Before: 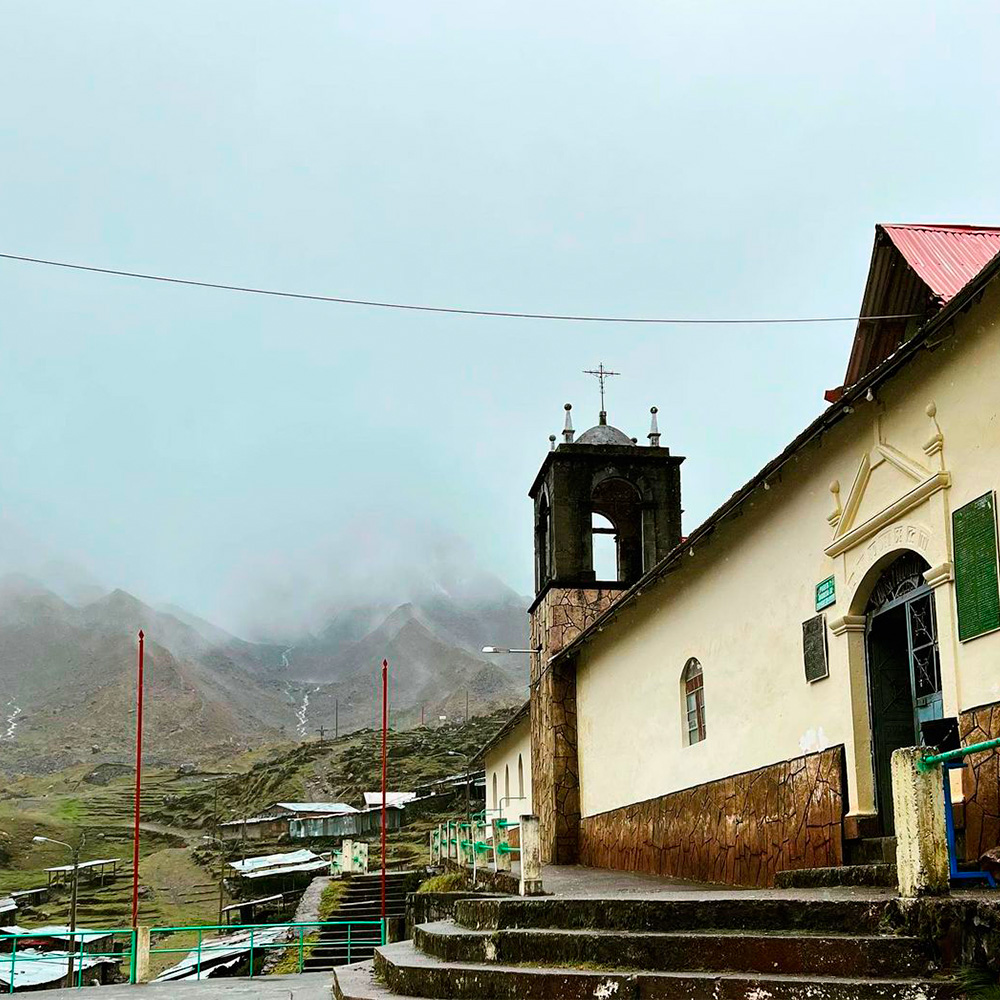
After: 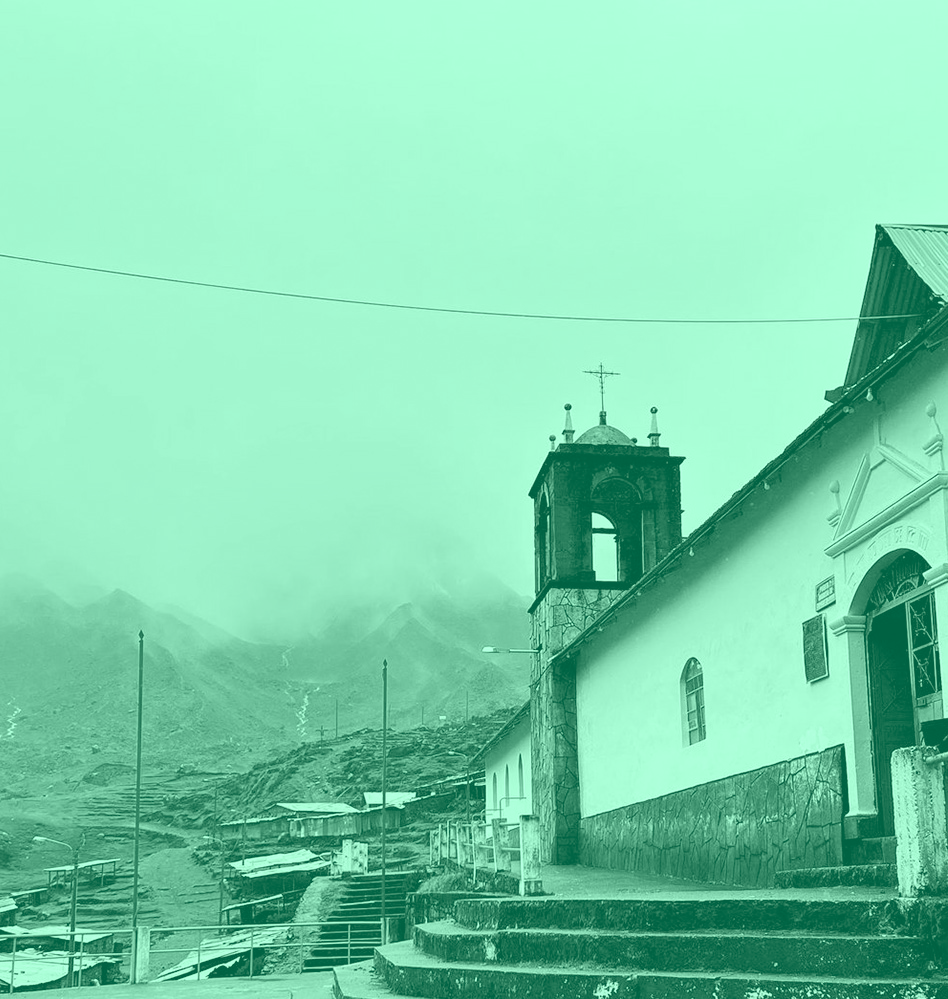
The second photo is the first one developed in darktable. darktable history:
colorize: hue 147.6°, saturation 65%, lightness 21.64%
crop and rotate: right 5.167%
exposure: black level correction 0, exposure 0.9 EV, compensate exposure bias true, compensate highlight preservation false
